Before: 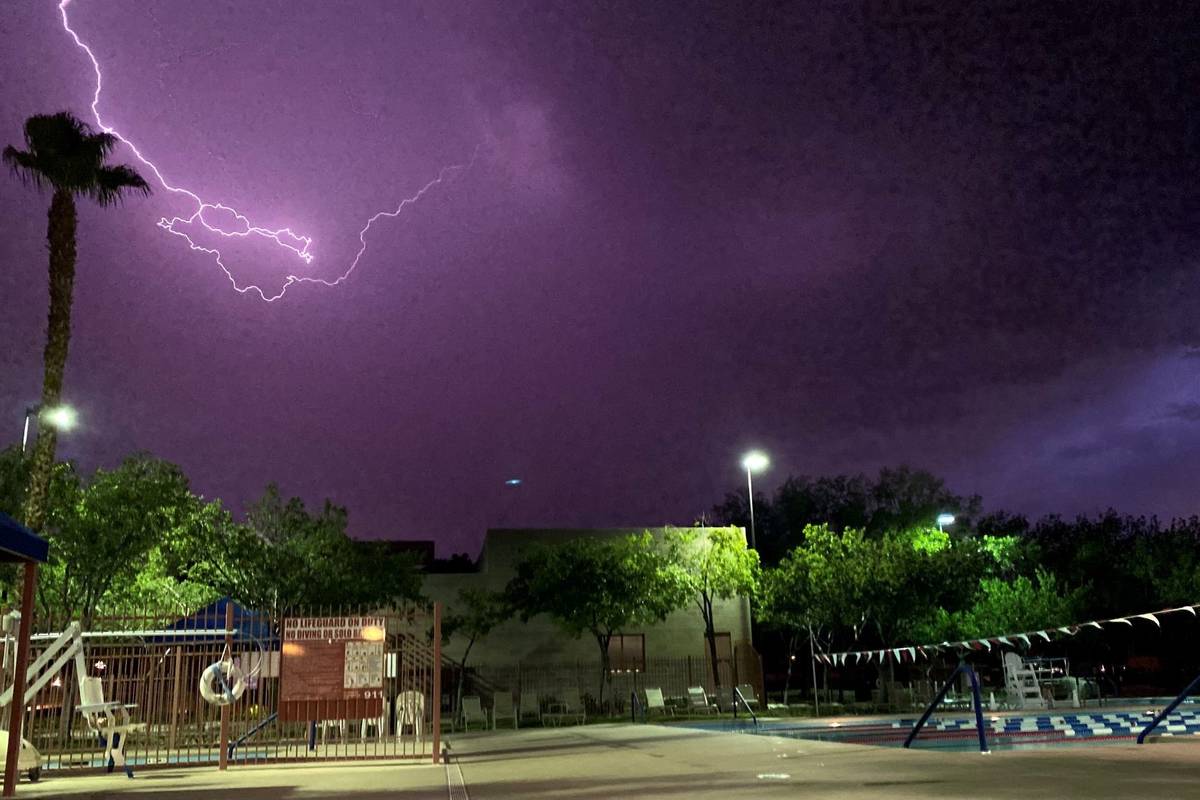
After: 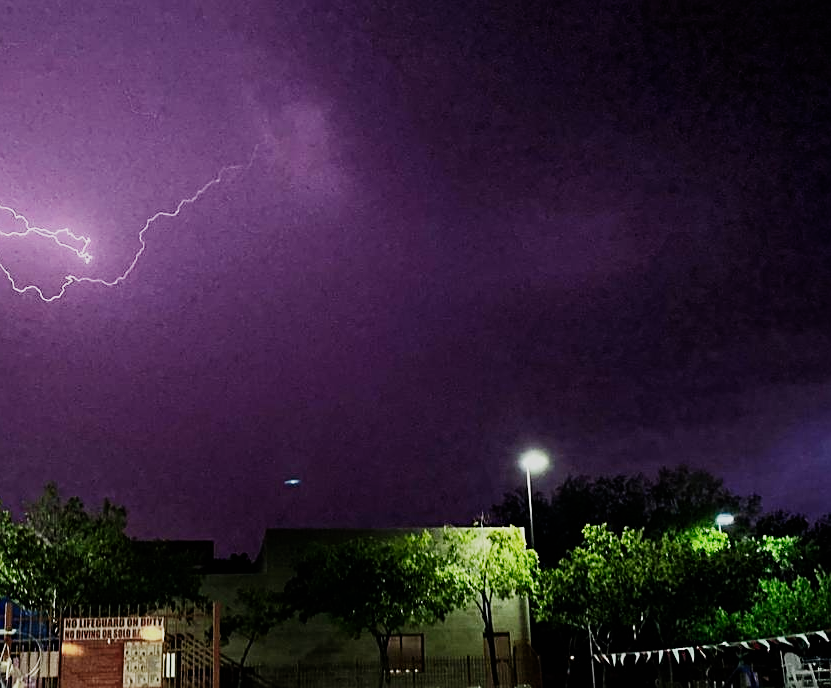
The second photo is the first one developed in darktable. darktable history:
sigmoid: skew -0.2, preserve hue 0%, red attenuation 0.1, red rotation 0.035, green attenuation 0.1, green rotation -0.017, blue attenuation 0.15, blue rotation -0.052, base primaries Rec2020
crop: left 18.479%, right 12.2%, bottom 13.971%
sharpen: on, module defaults
